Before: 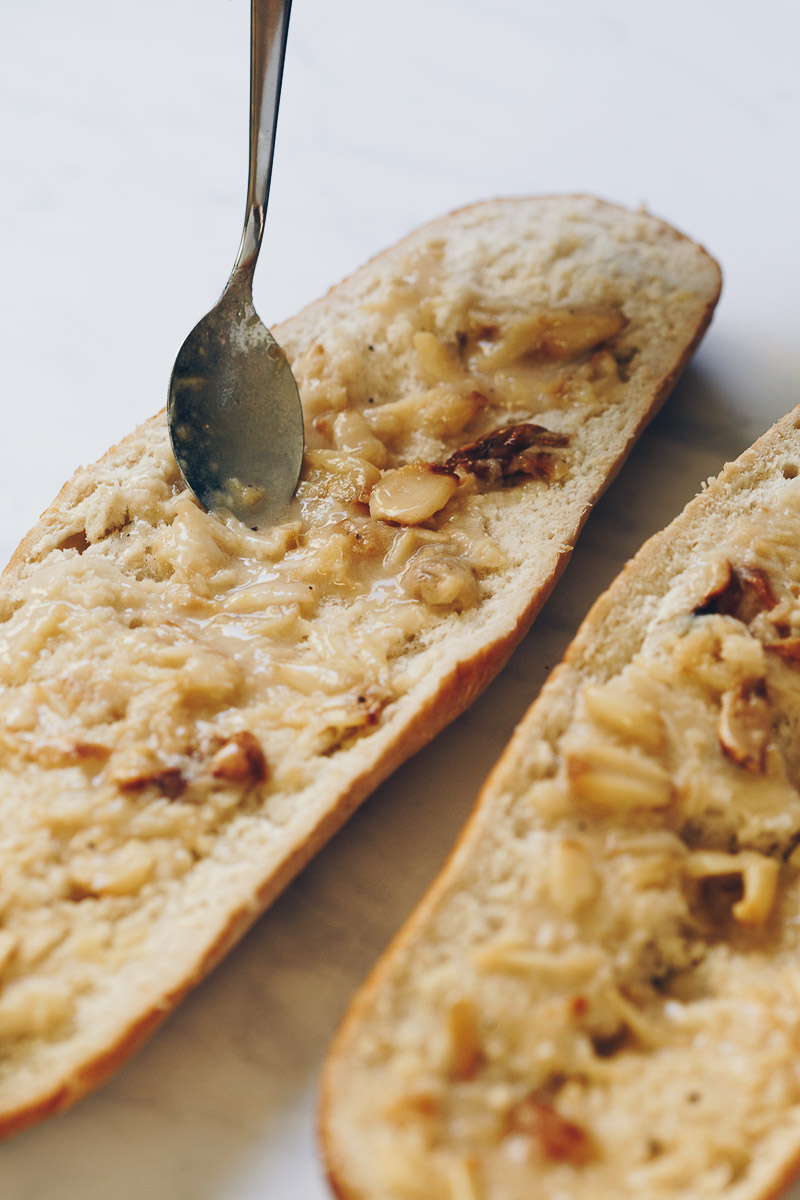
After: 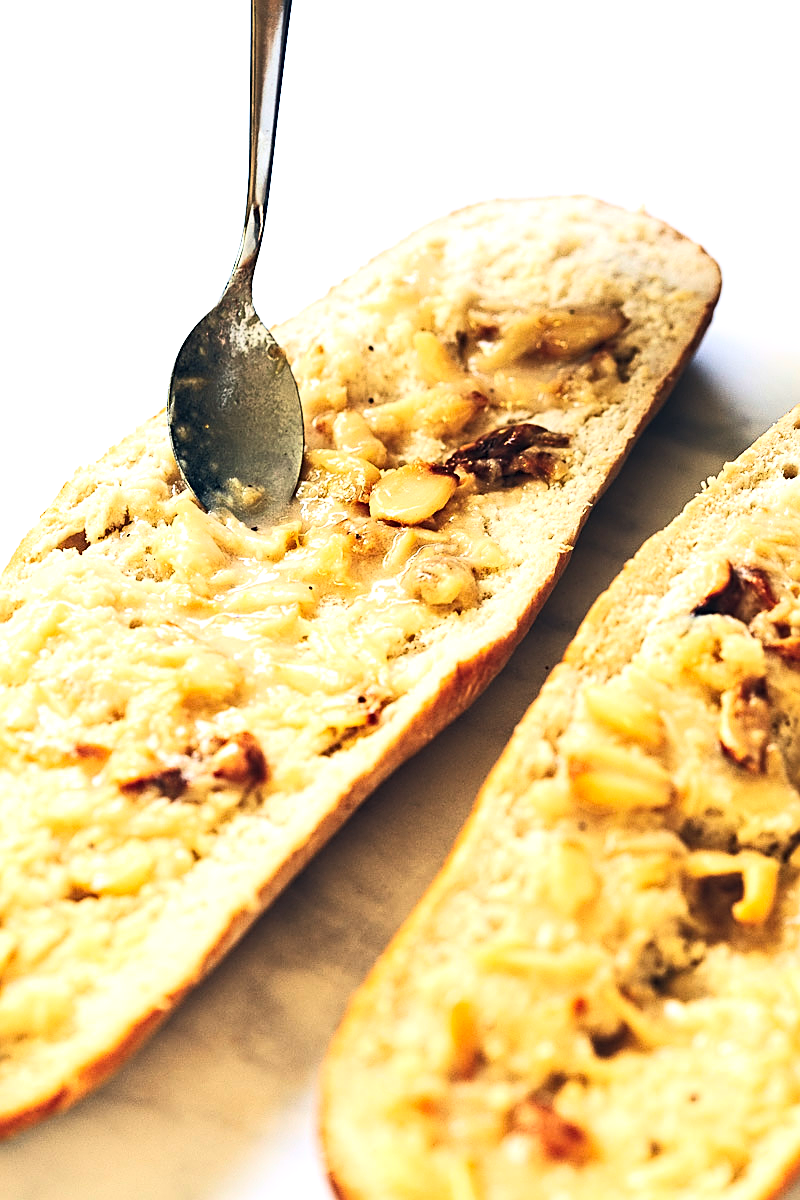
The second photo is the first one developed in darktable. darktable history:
contrast brightness saturation: contrast 0.238, brightness 0.264, saturation 0.389
contrast equalizer: octaves 7, y [[0.5, 0.501, 0.532, 0.538, 0.54, 0.541], [0.5 ×6], [0.5 ×6], [0 ×6], [0 ×6]]
sharpen: on, module defaults
tone equalizer: -8 EV -1.07 EV, -7 EV -1.03 EV, -6 EV -0.83 EV, -5 EV -0.565 EV, -3 EV 0.545 EV, -2 EV 0.837 EV, -1 EV 0.988 EV, +0 EV 1.06 EV, edges refinement/feathering 500, mask exposure compensation -1.57 EV, preserve details no
